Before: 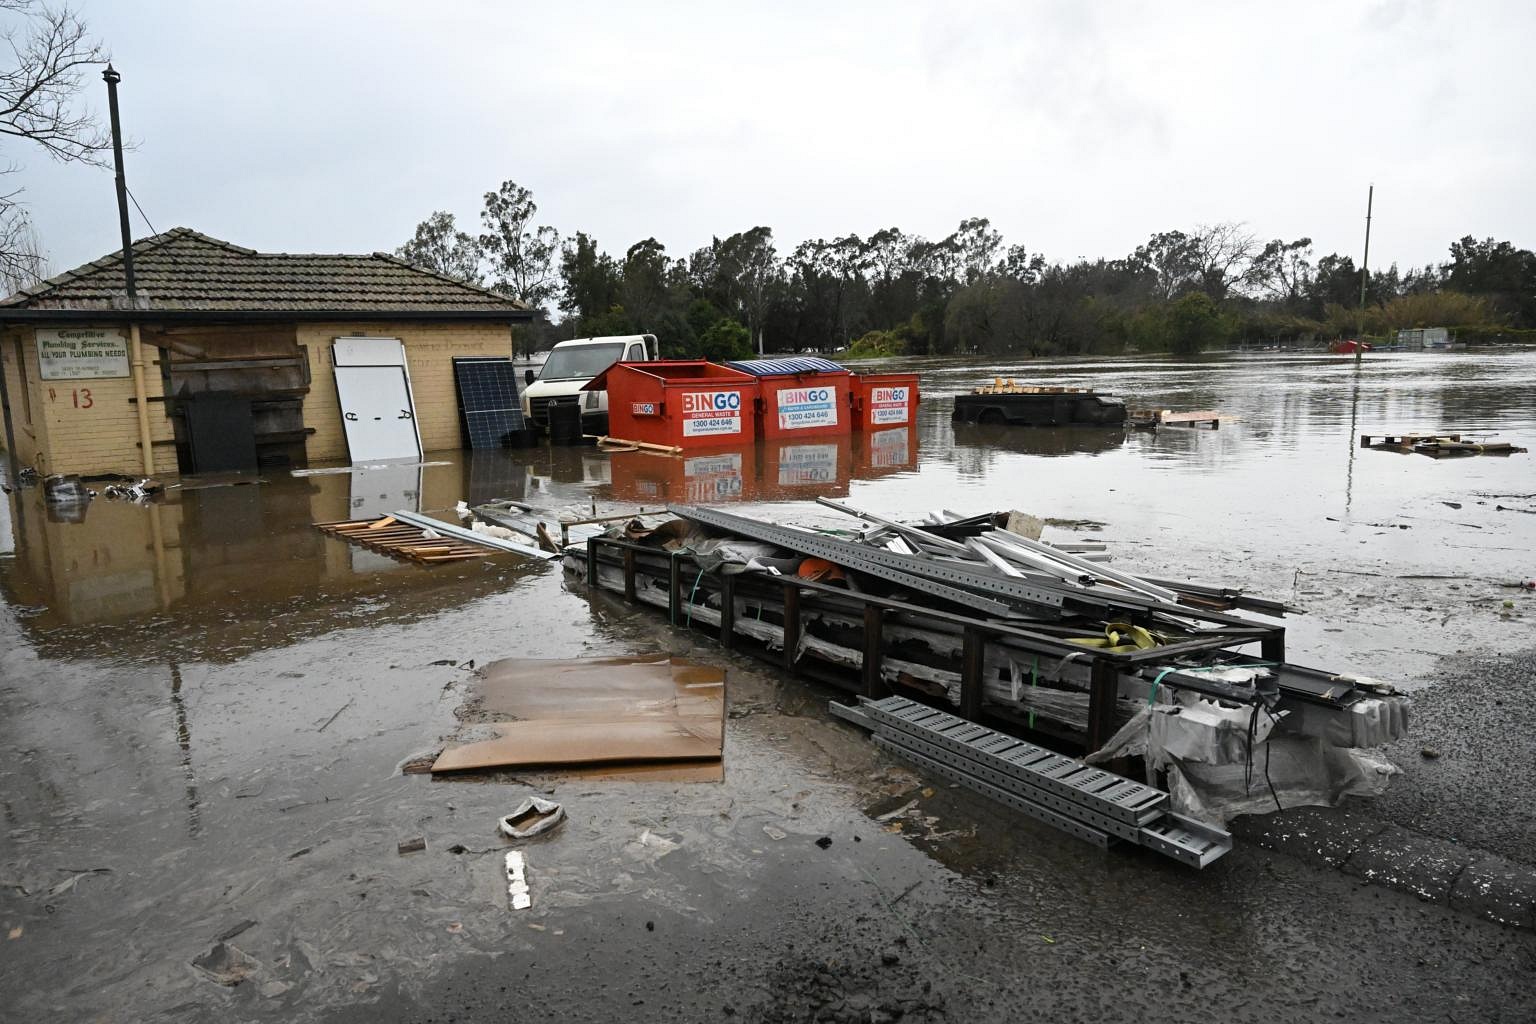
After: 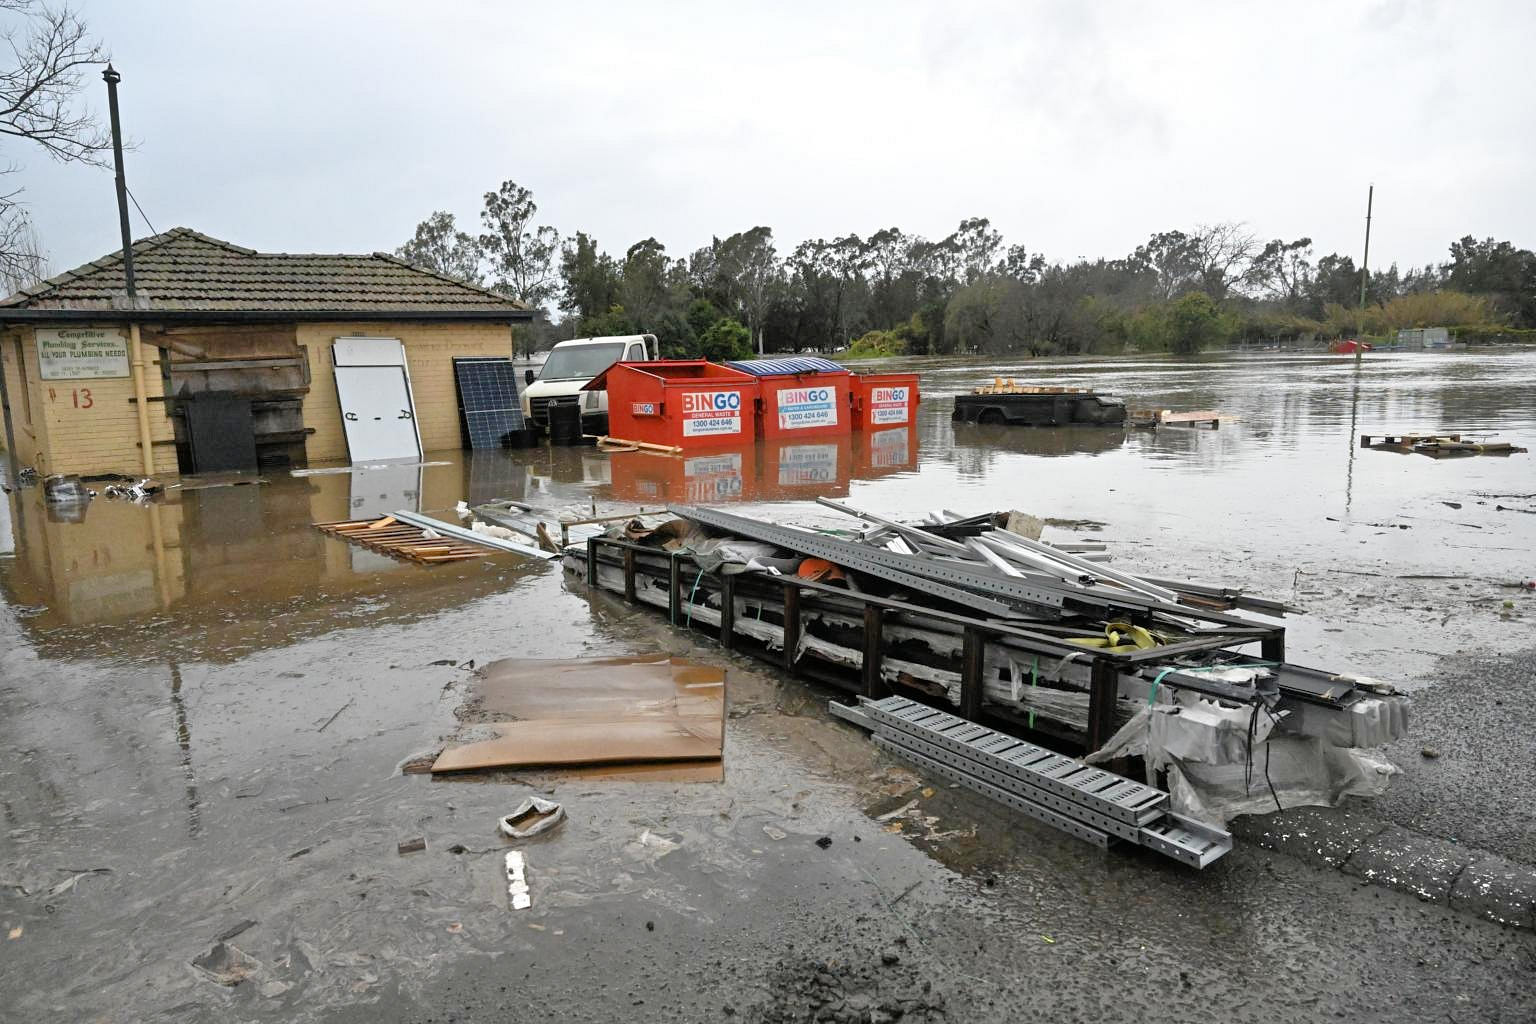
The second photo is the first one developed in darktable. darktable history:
tone equalizer: -7 EV 0.154 EV, -6 EV 0.598 EV, -5 EV 1.12 EV, -4 EV 1.32 EV, -3 EV 1.18 EV, -2 EV 0.6 EV, -1 EV 0.146 EV
